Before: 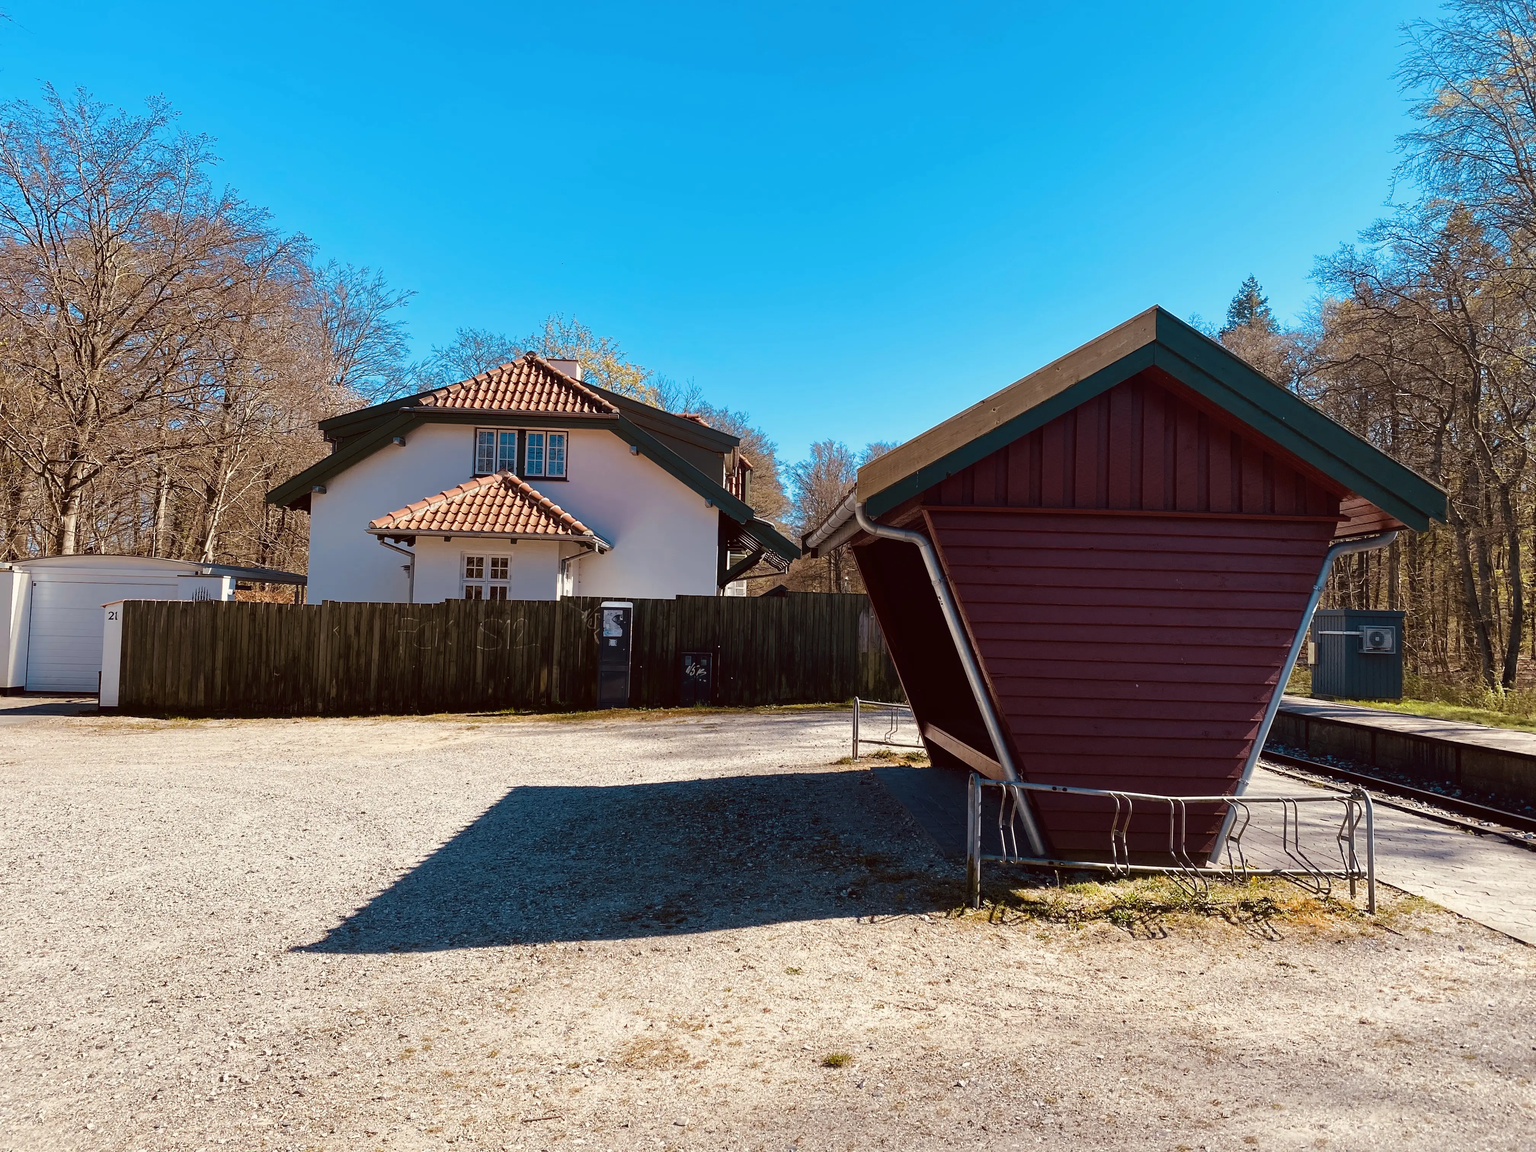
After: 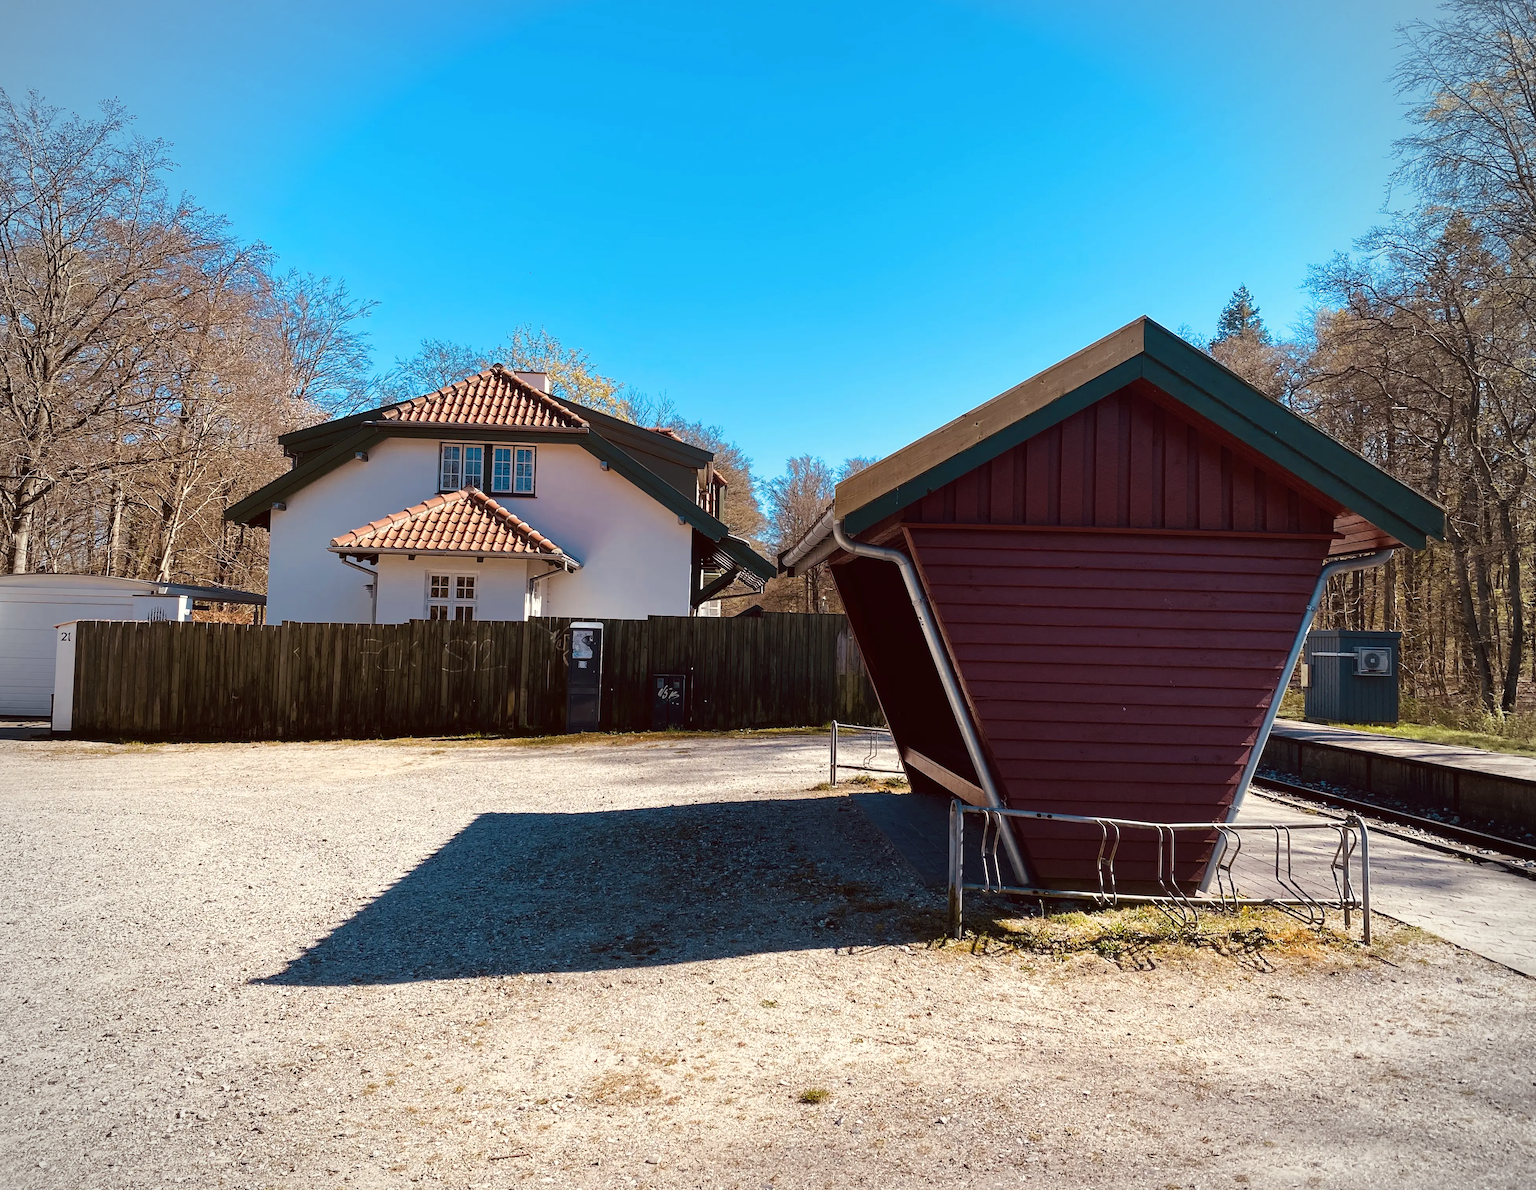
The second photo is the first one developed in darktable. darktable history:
exposure: exposure 0.131 EV, compensate highlight preservation false
vignetting: fall-off radius 45%, brightness -0.33
crop and rotate: left 3.238%
